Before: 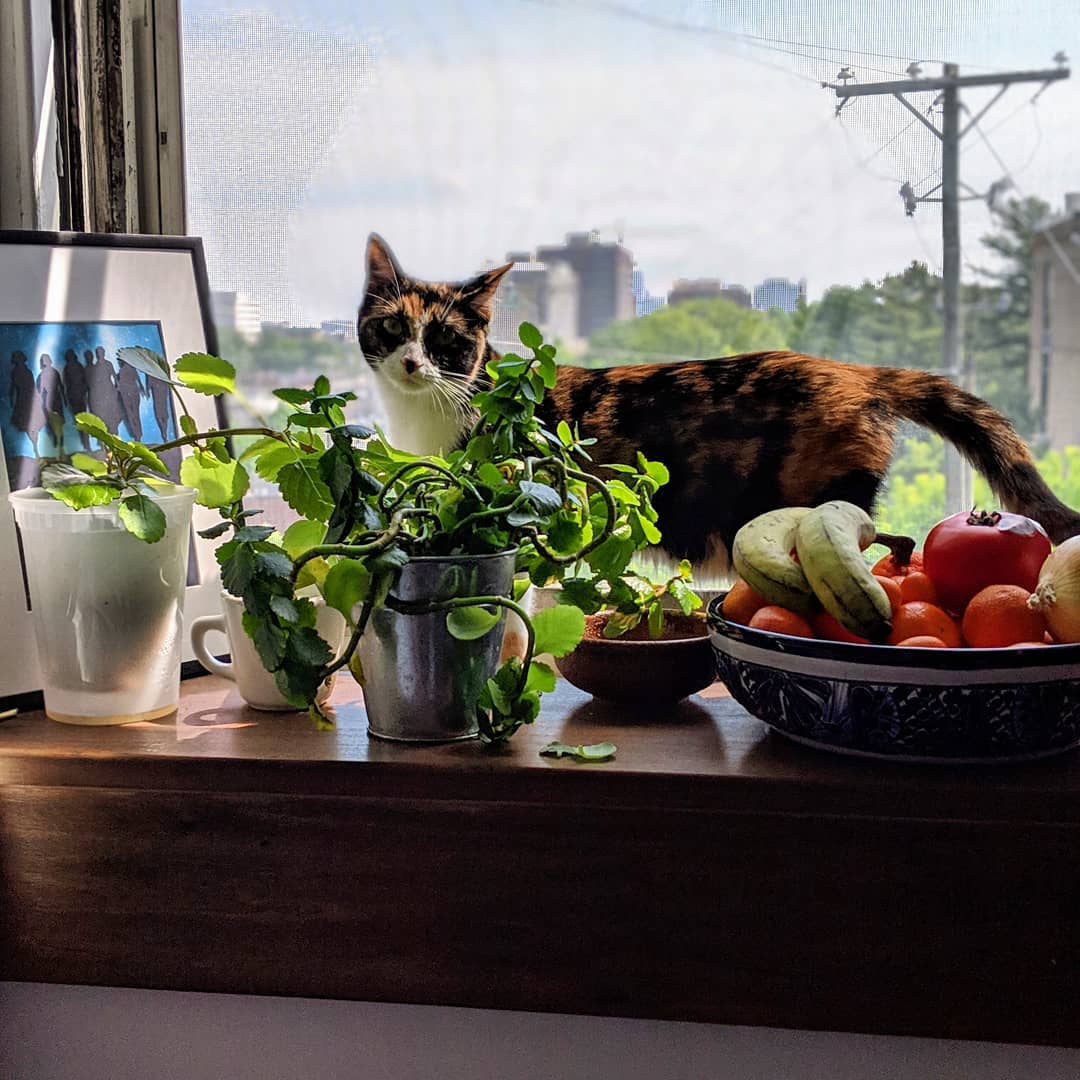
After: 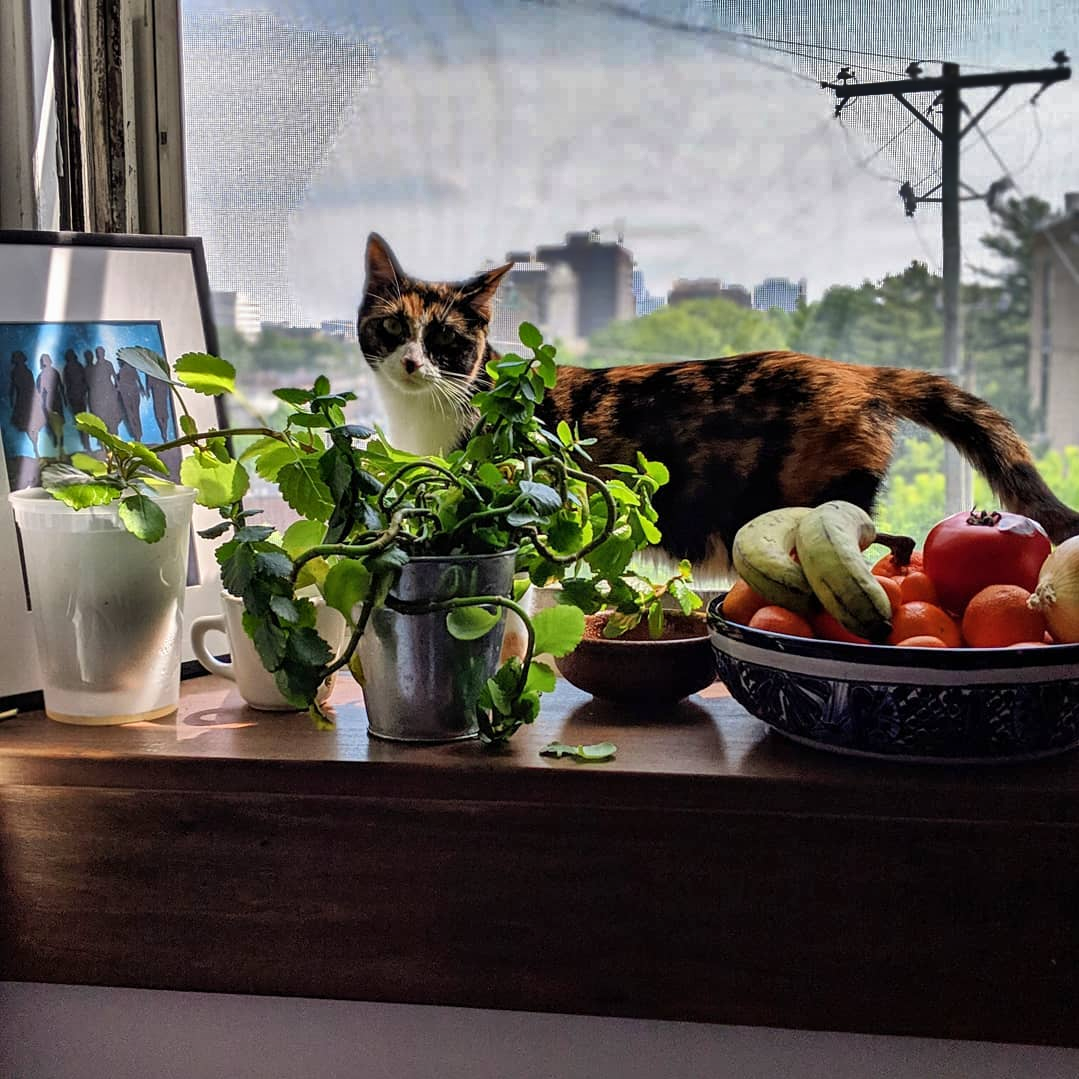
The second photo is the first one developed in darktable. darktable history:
shadows and highlights: shadows 24.5, highlights -78.15, soften with gaussian
